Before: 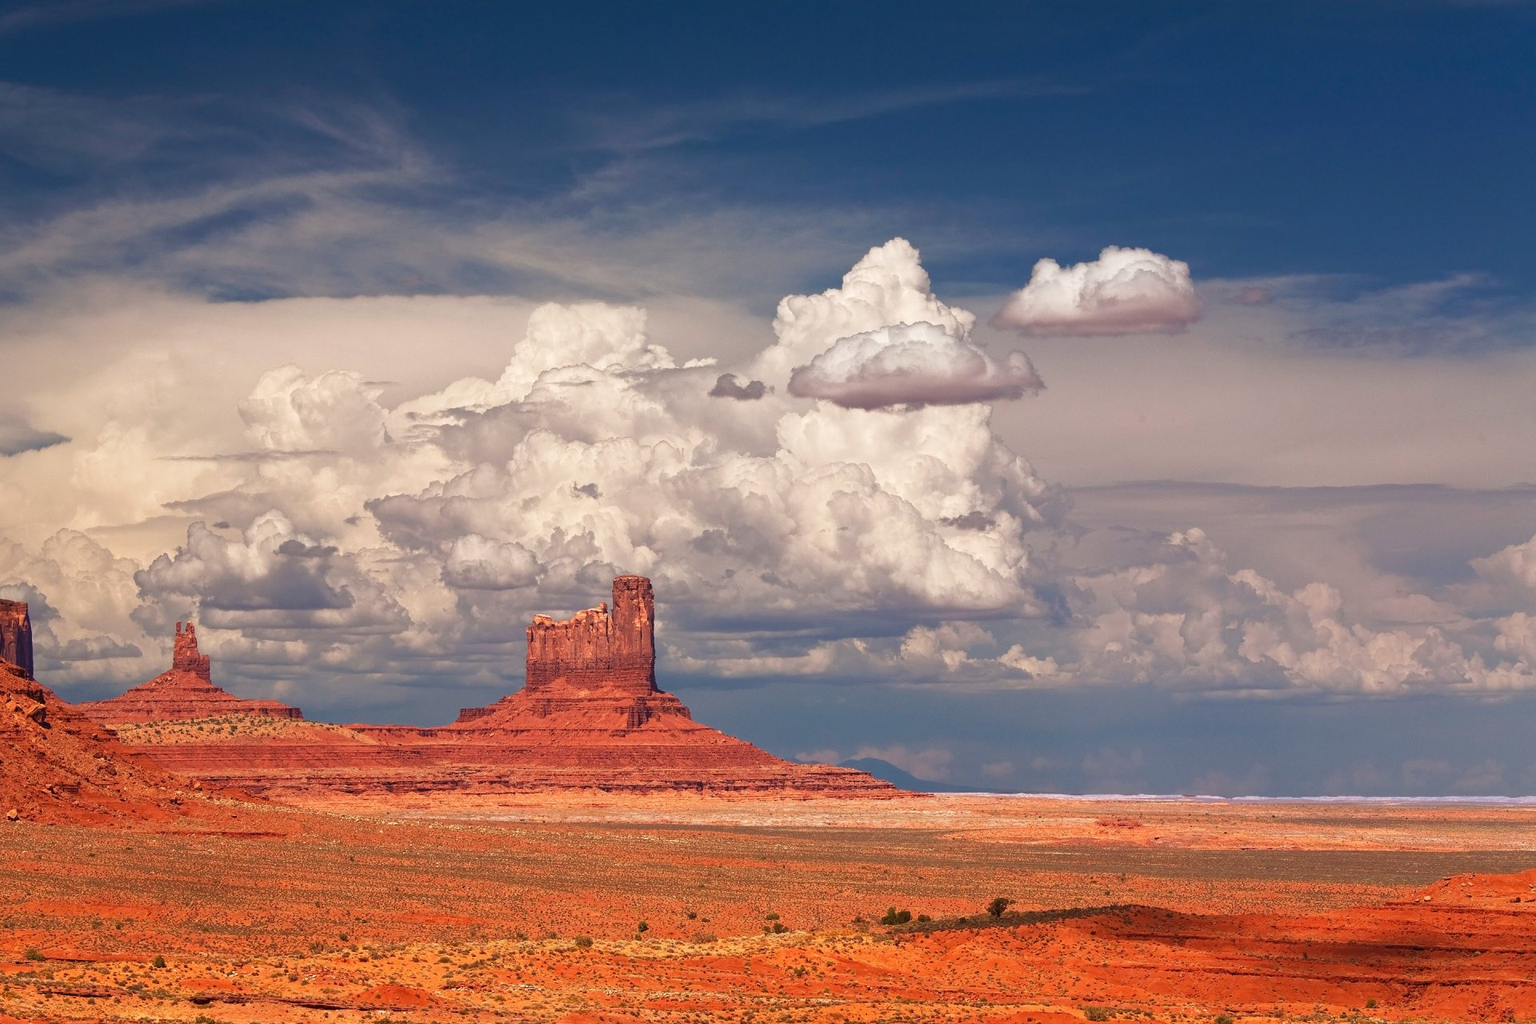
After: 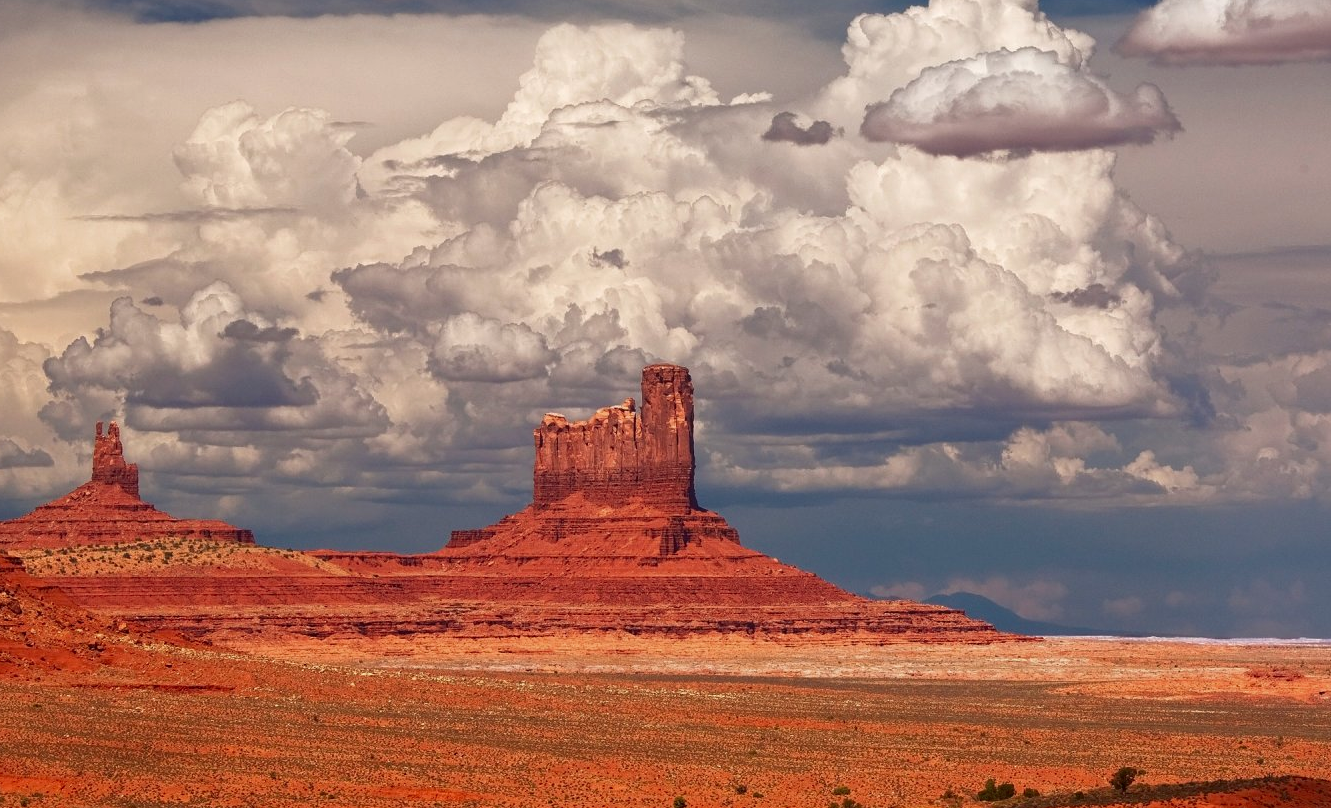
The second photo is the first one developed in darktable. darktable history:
crop: left 6.471%, top 27.772%, right 24.181%, bottom 9.056%
contrast brightness saturation: brightness -0.098
